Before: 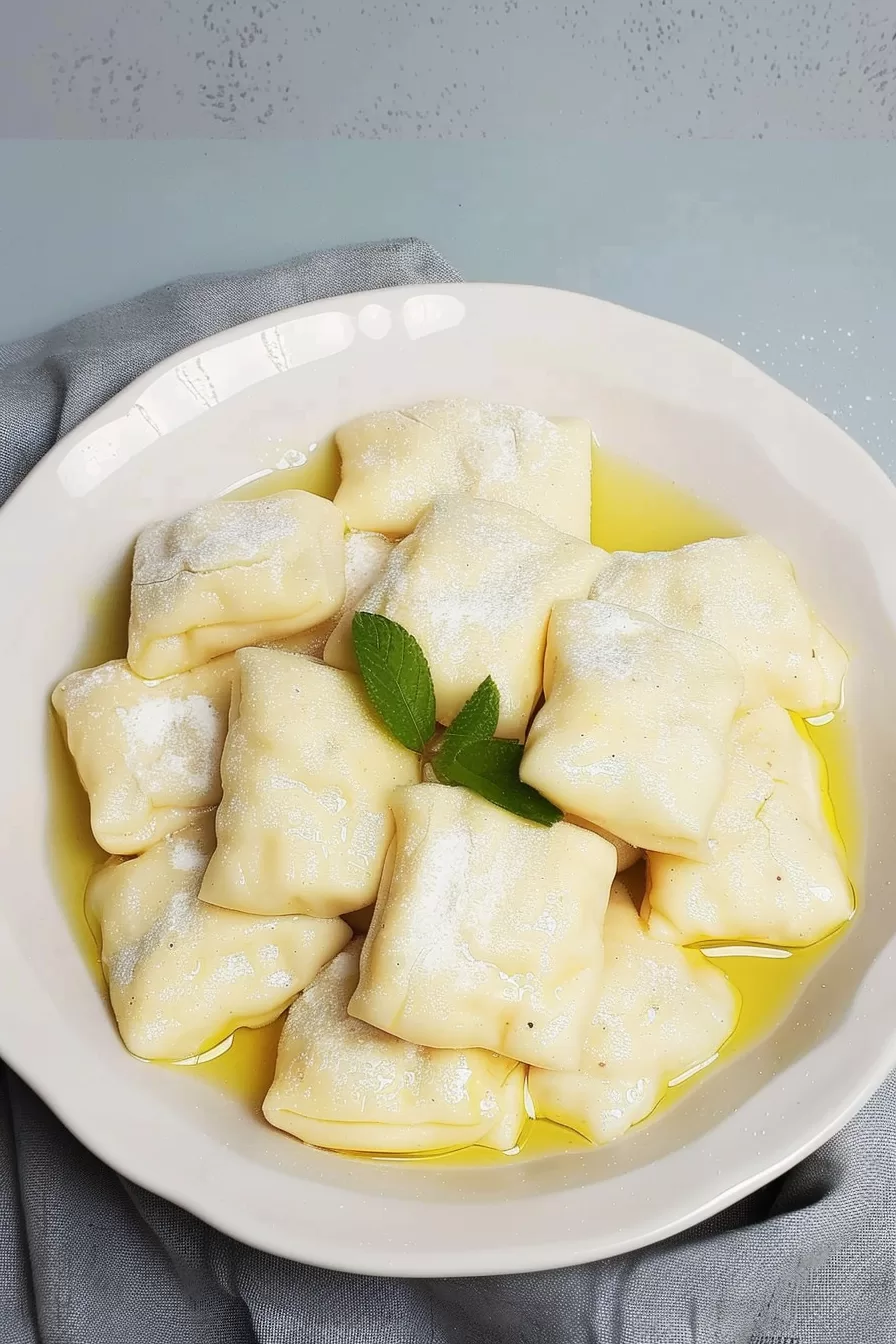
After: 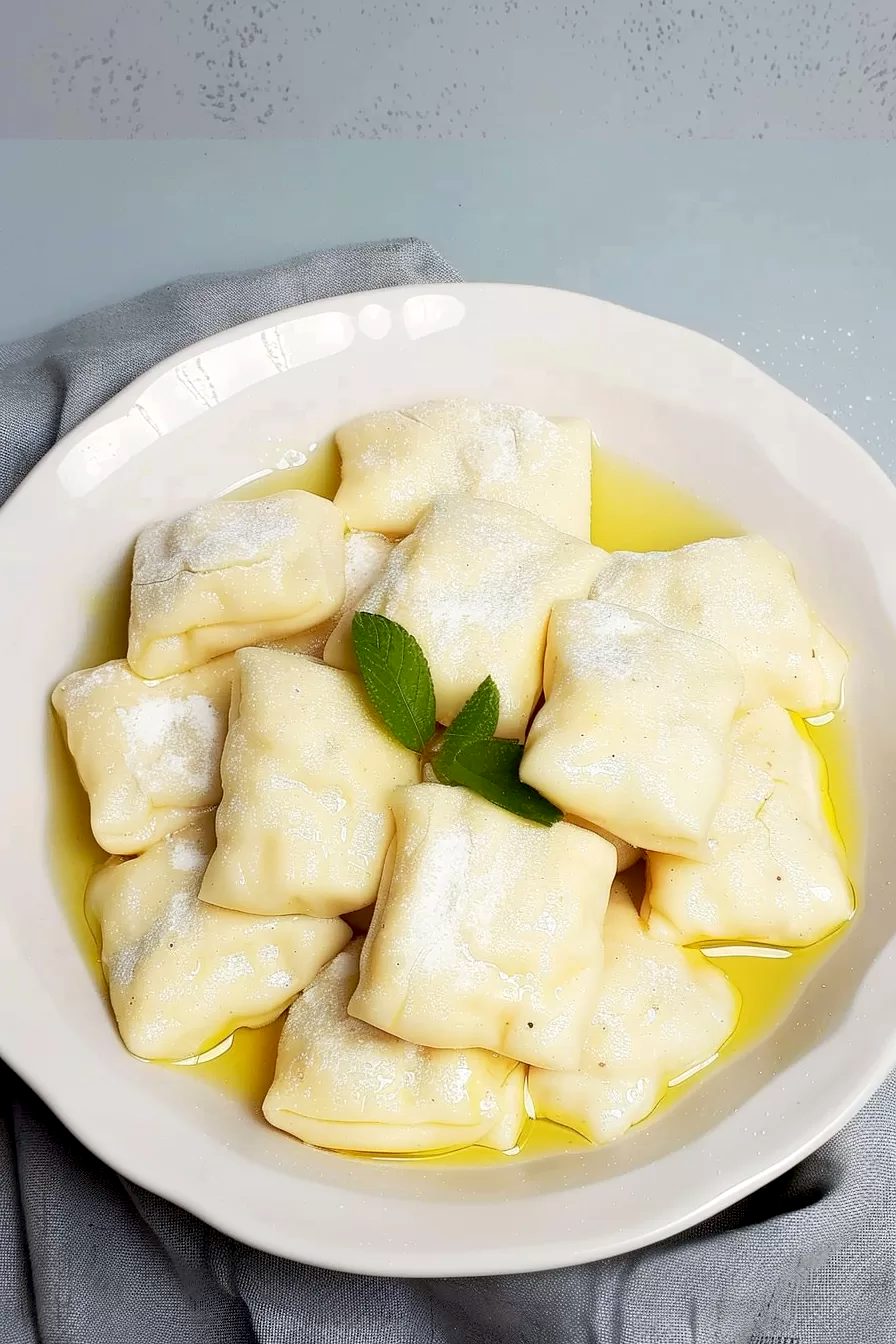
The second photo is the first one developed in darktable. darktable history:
exposure: black level correction 0.01, exposure 0.115 EV, compensate highlight preservation false
